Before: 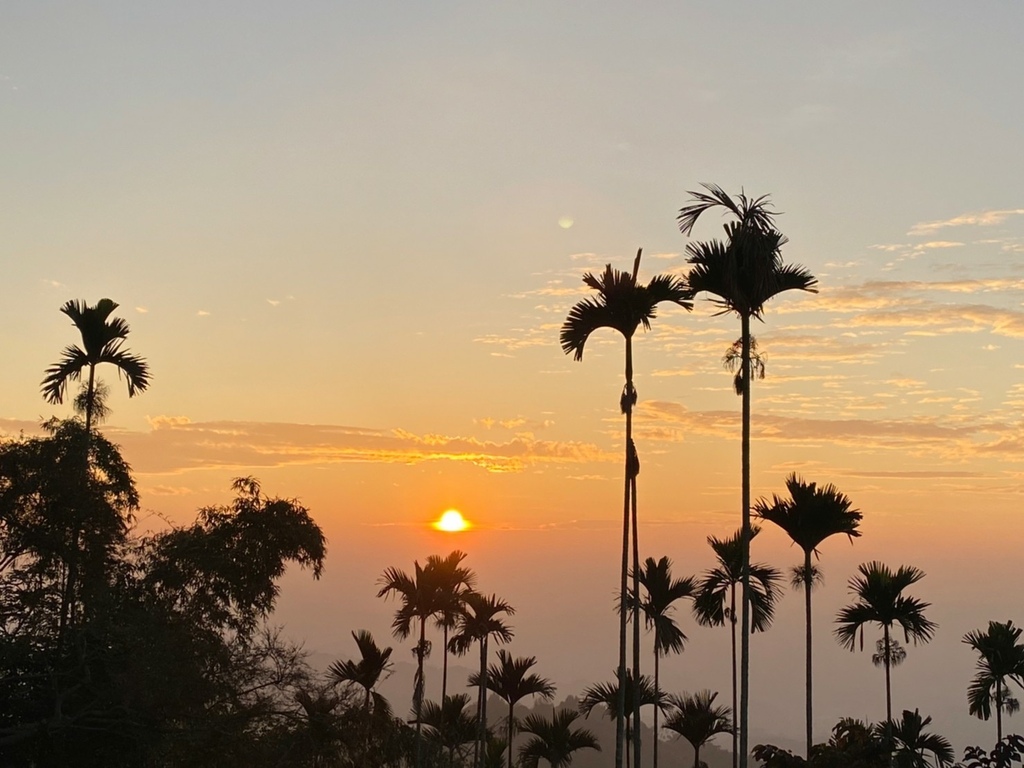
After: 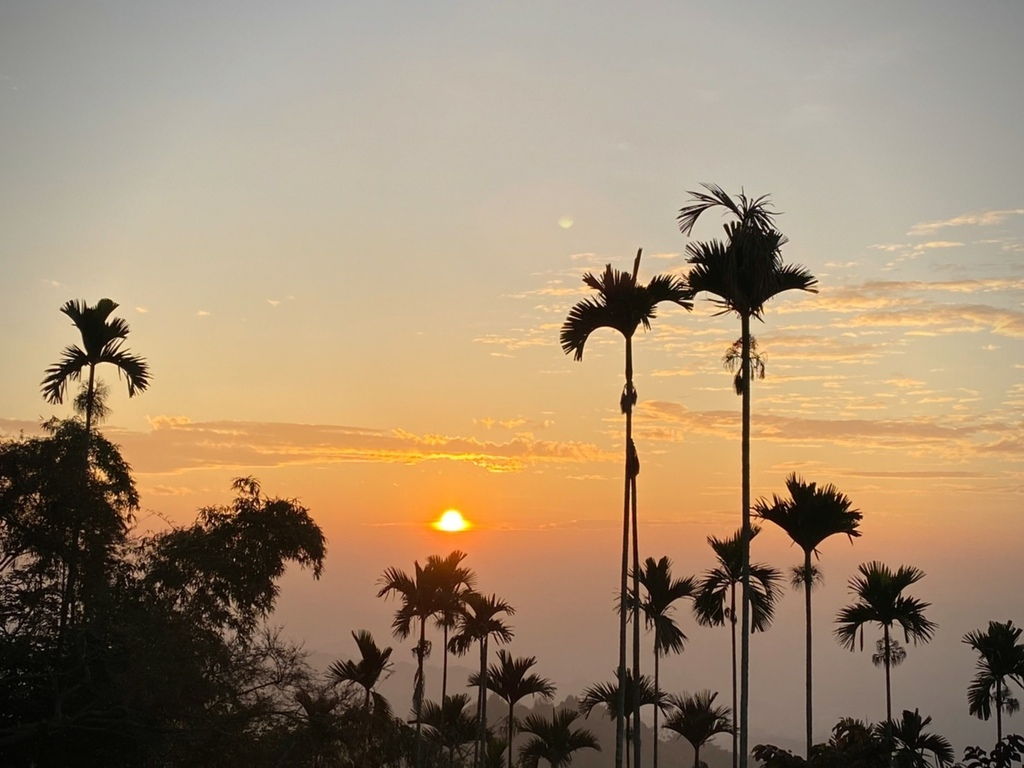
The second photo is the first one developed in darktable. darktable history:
vignetting: brightness -0.46, saturation -0.309, unbound false
